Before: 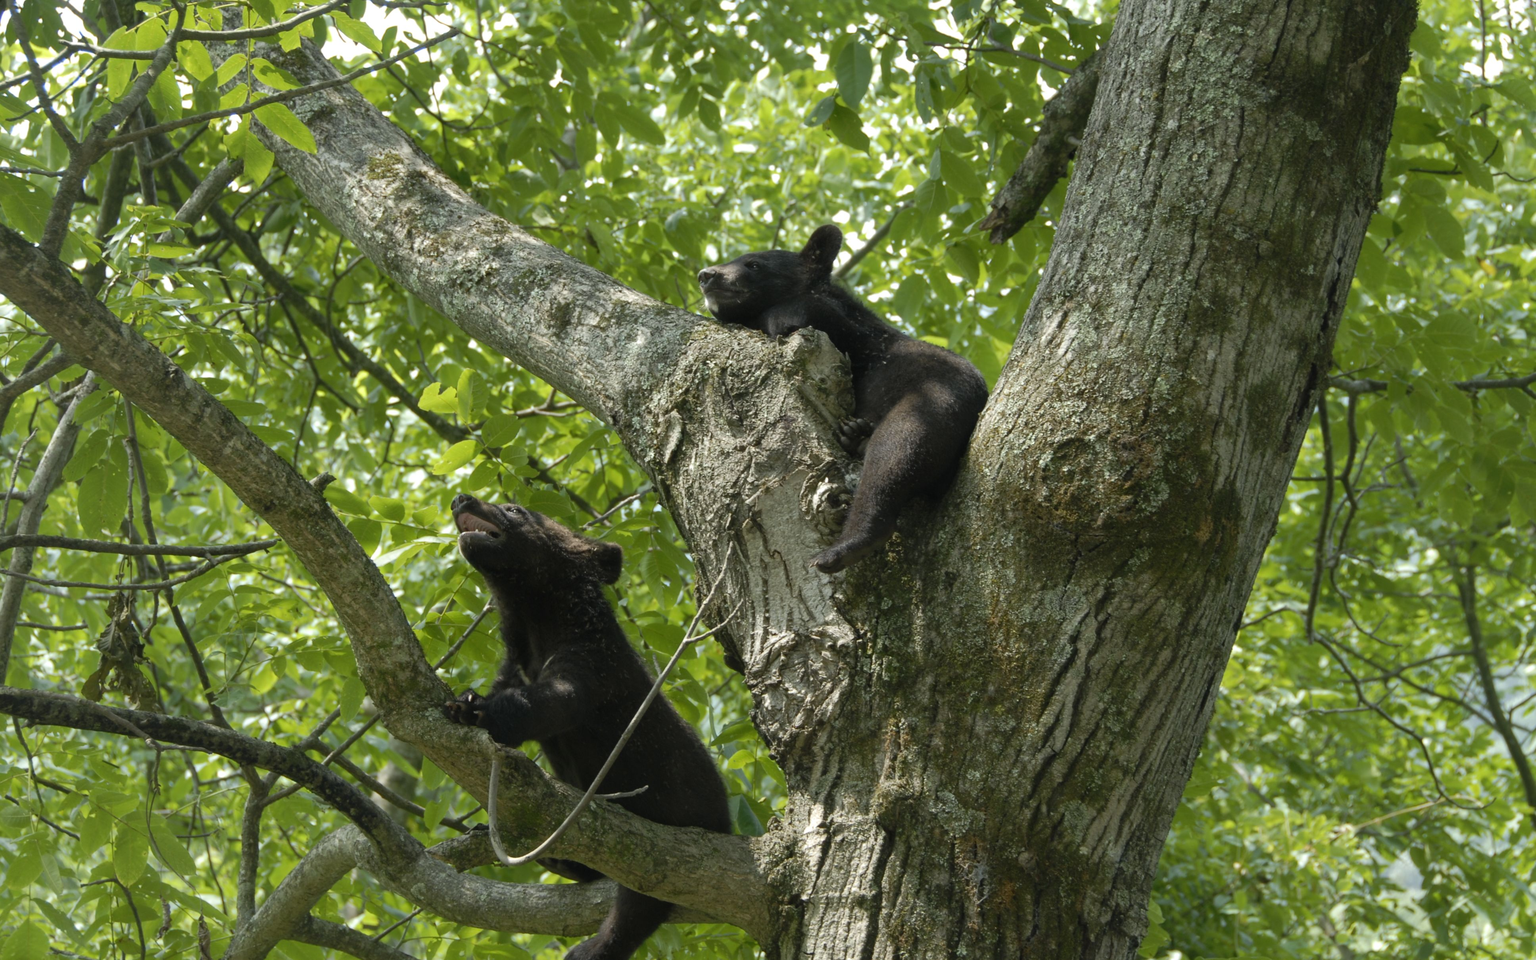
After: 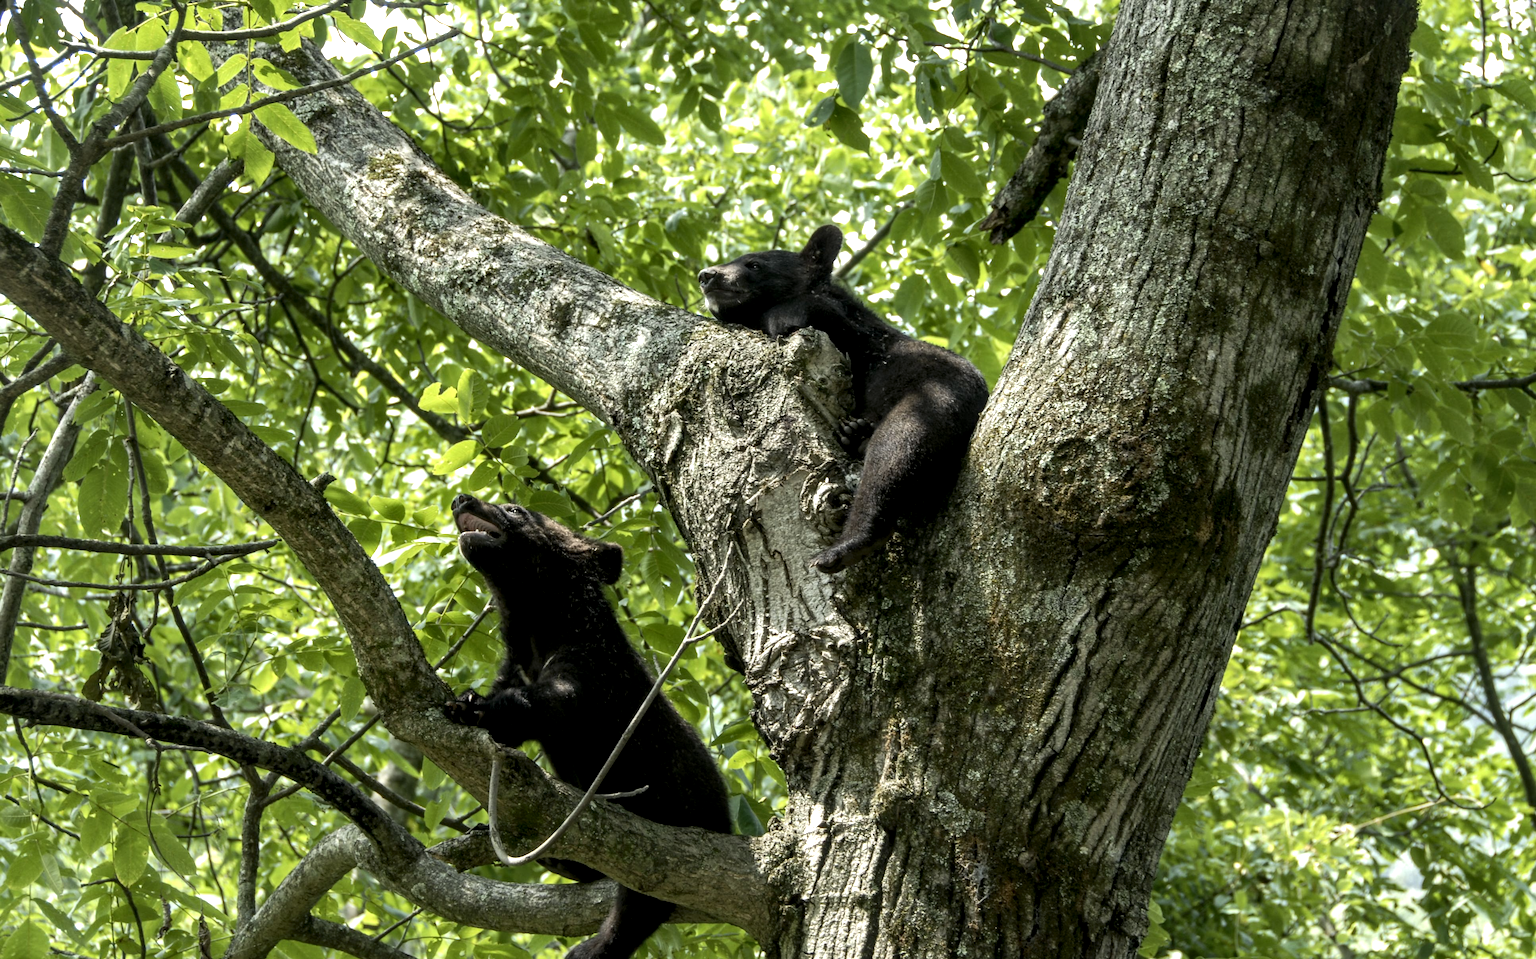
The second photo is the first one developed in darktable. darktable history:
tone equalizer: -8 EV -0.417 EV, -7 EV -0.389 EV, -6 EV -0.333 EV, -5 EV -0.222 EV, -3 EV 0.222 EV, -2 EV 0.333 EV, -1 EV 0.389 EV, +0 EV 0.417 EV, edges refinement/feathering 500, mask exposure compensation -1.57 EV, preserve details no
local contrast: detail 160%
